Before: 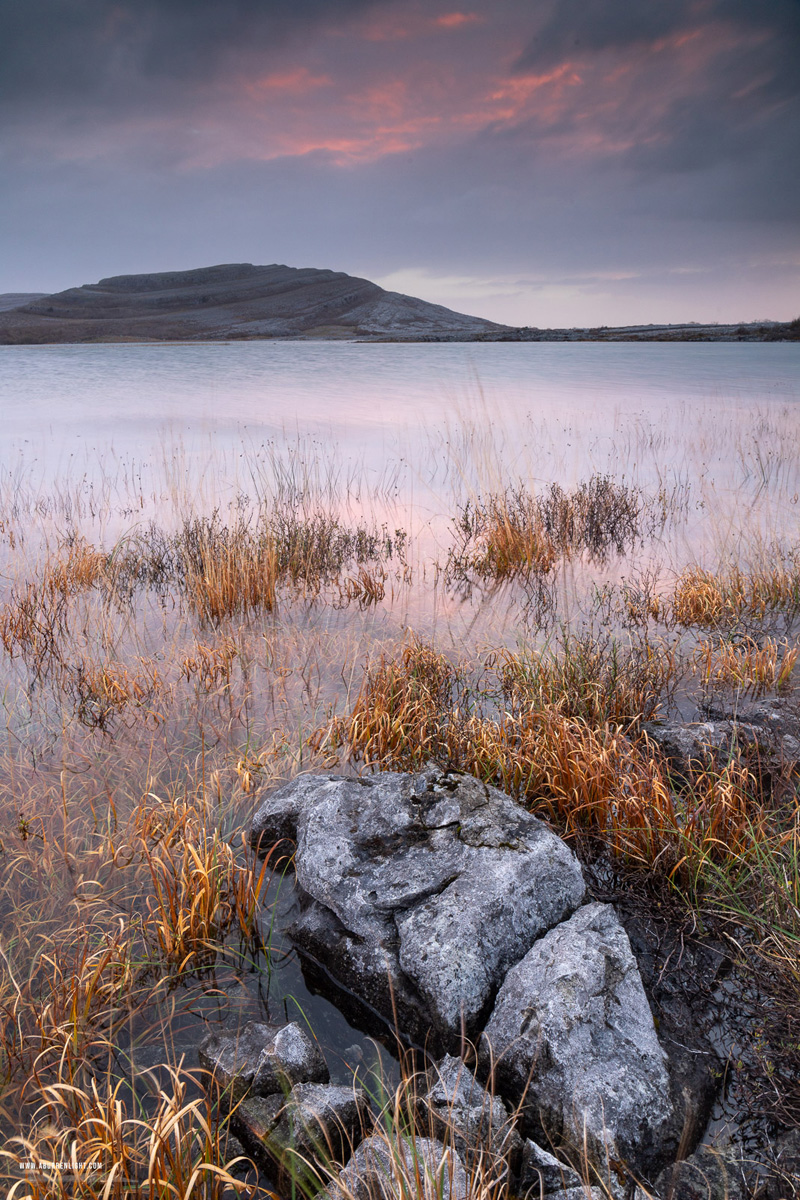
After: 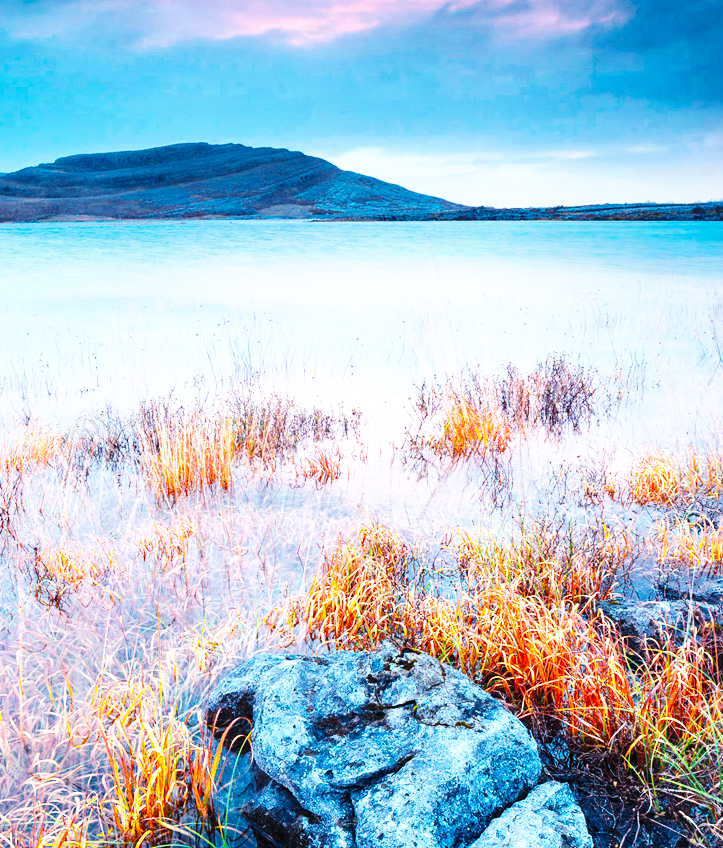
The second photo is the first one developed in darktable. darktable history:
color calibration: output R [1.422, -0.35, -0.252, 0], output G [-0.238, 1.259, -0.084, 0], output B [-0.081, -0.196, 1.58, 0], output brightness [0.49, 0.671, -0.57, 0], illuminant Planckian (black body), adaptation linear Bradford (ICC v4), x 0.365, y 0.367, temperature 4409.07 K
shadows and highlights: shadows 61.91, white point adjustment 0.325, highlights -33.93, compress 83.76%
base curve: curves: ch0 [(0, 0) (0.007, 0.004) (0.027, 0.03) (0.046, 0.07) (0.207, 0.54) (0.442, 0.872) (0.673, 0.972) (1, 1)], preserve colors none
contrast brightness saturation: saturation -0.056
crop: left 5.621%, top 10.111%, right 3.741%, bottom 19.006%
